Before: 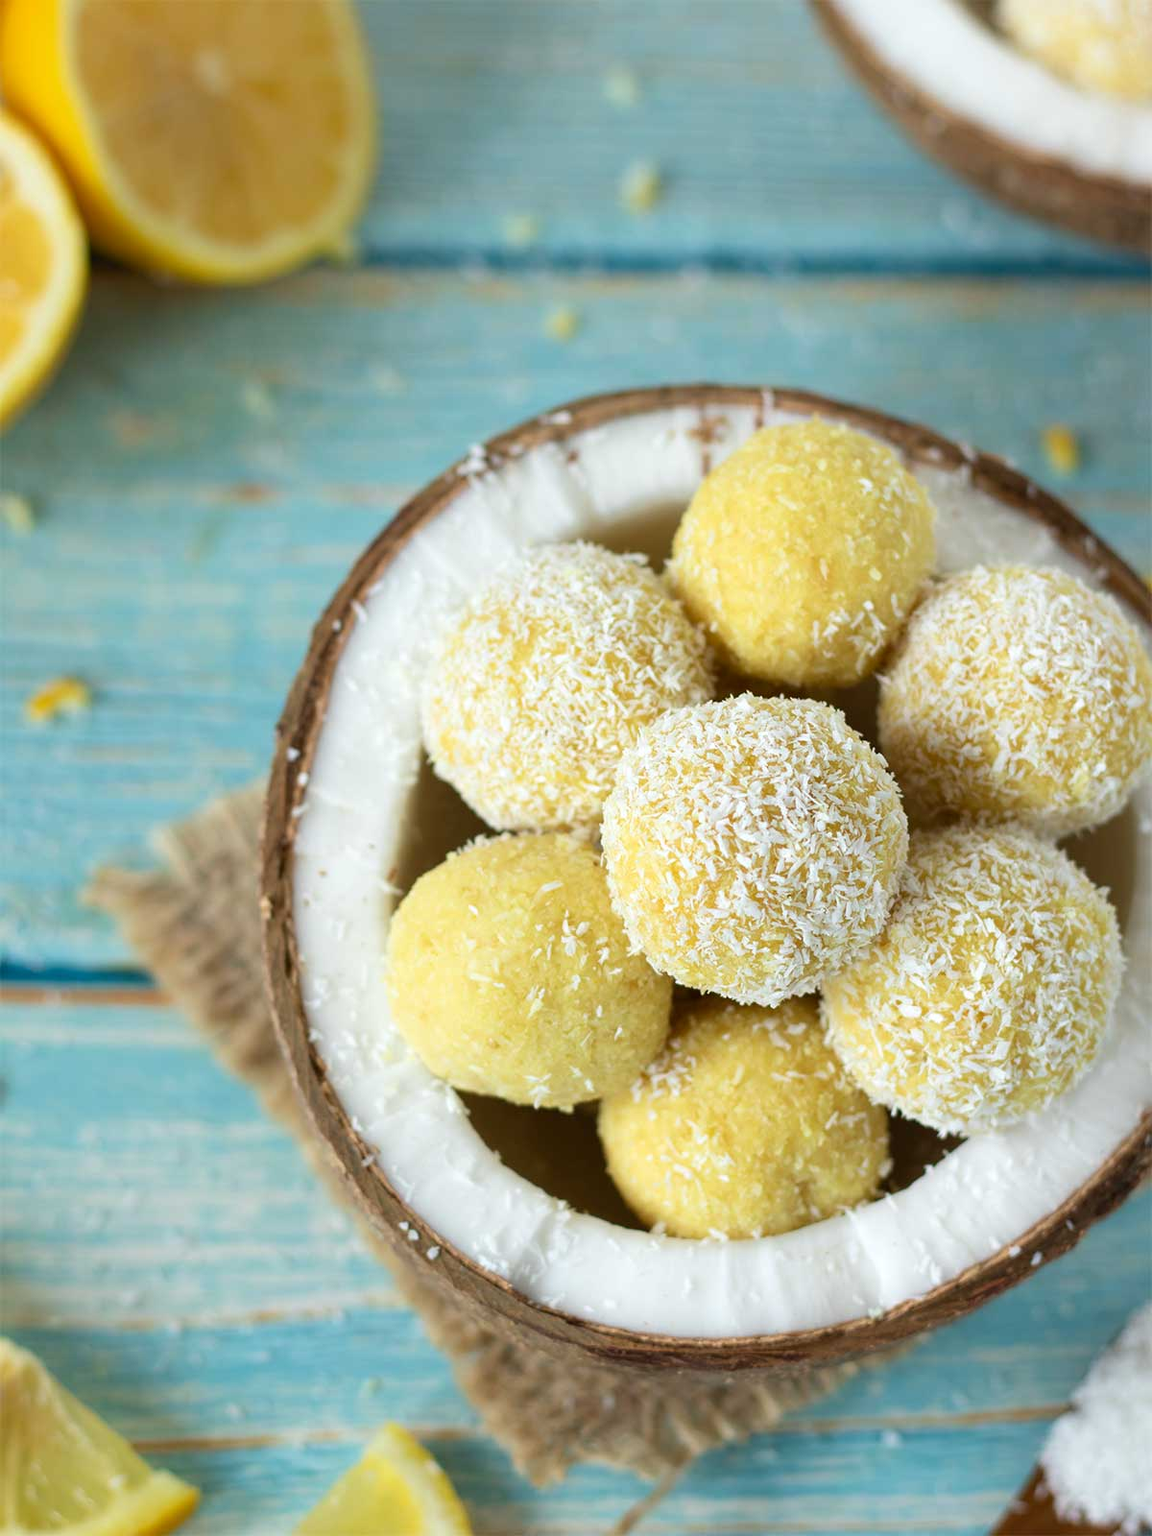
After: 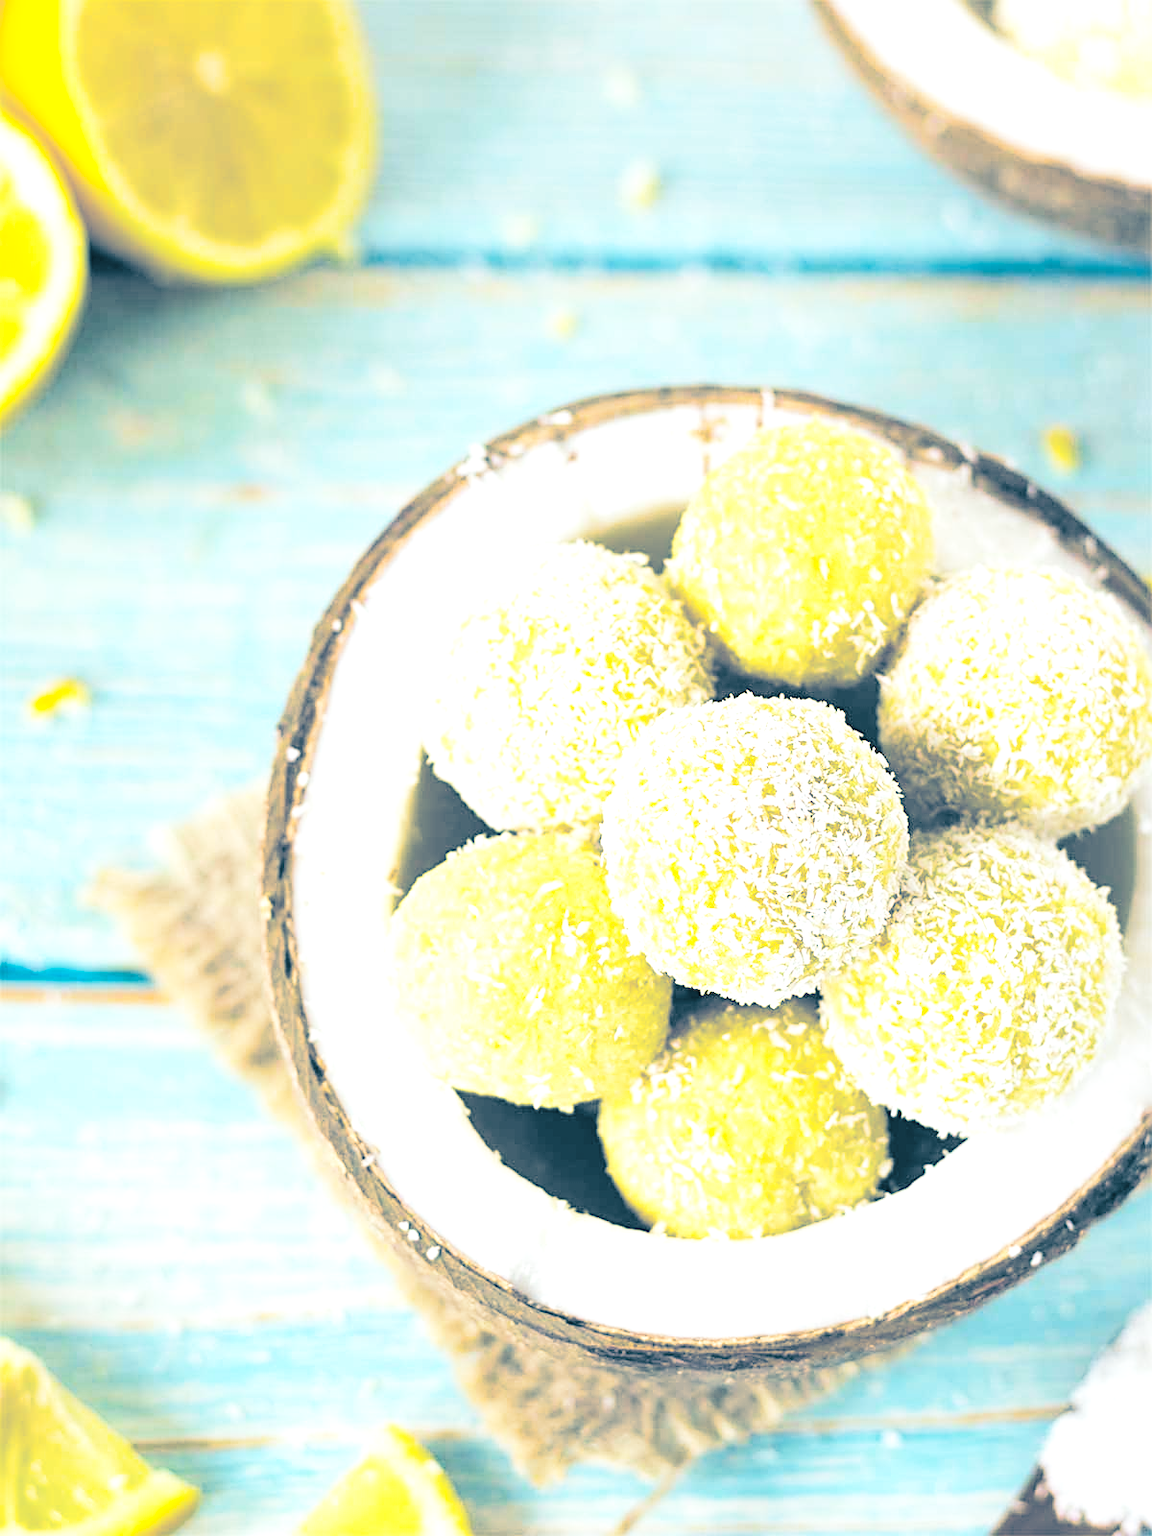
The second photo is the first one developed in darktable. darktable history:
split-toning: shadows › hue 212.4°, balance -70
sharpen: on, module defaults
color balance rgb: perceptual saturation grading › global saturation 25%, global vibrance 20%
exposure: black level correction 0.001, exposure 0.955 EV, compensate exposure bias true, compensate highlight preservation false
base curve: curves: ch0 [(0, 0.007) (0.028, 0.063) (0.121, 0.311) (0.46, 0.743) (0.859, 0.957) (1, 1)], preserve colors none
